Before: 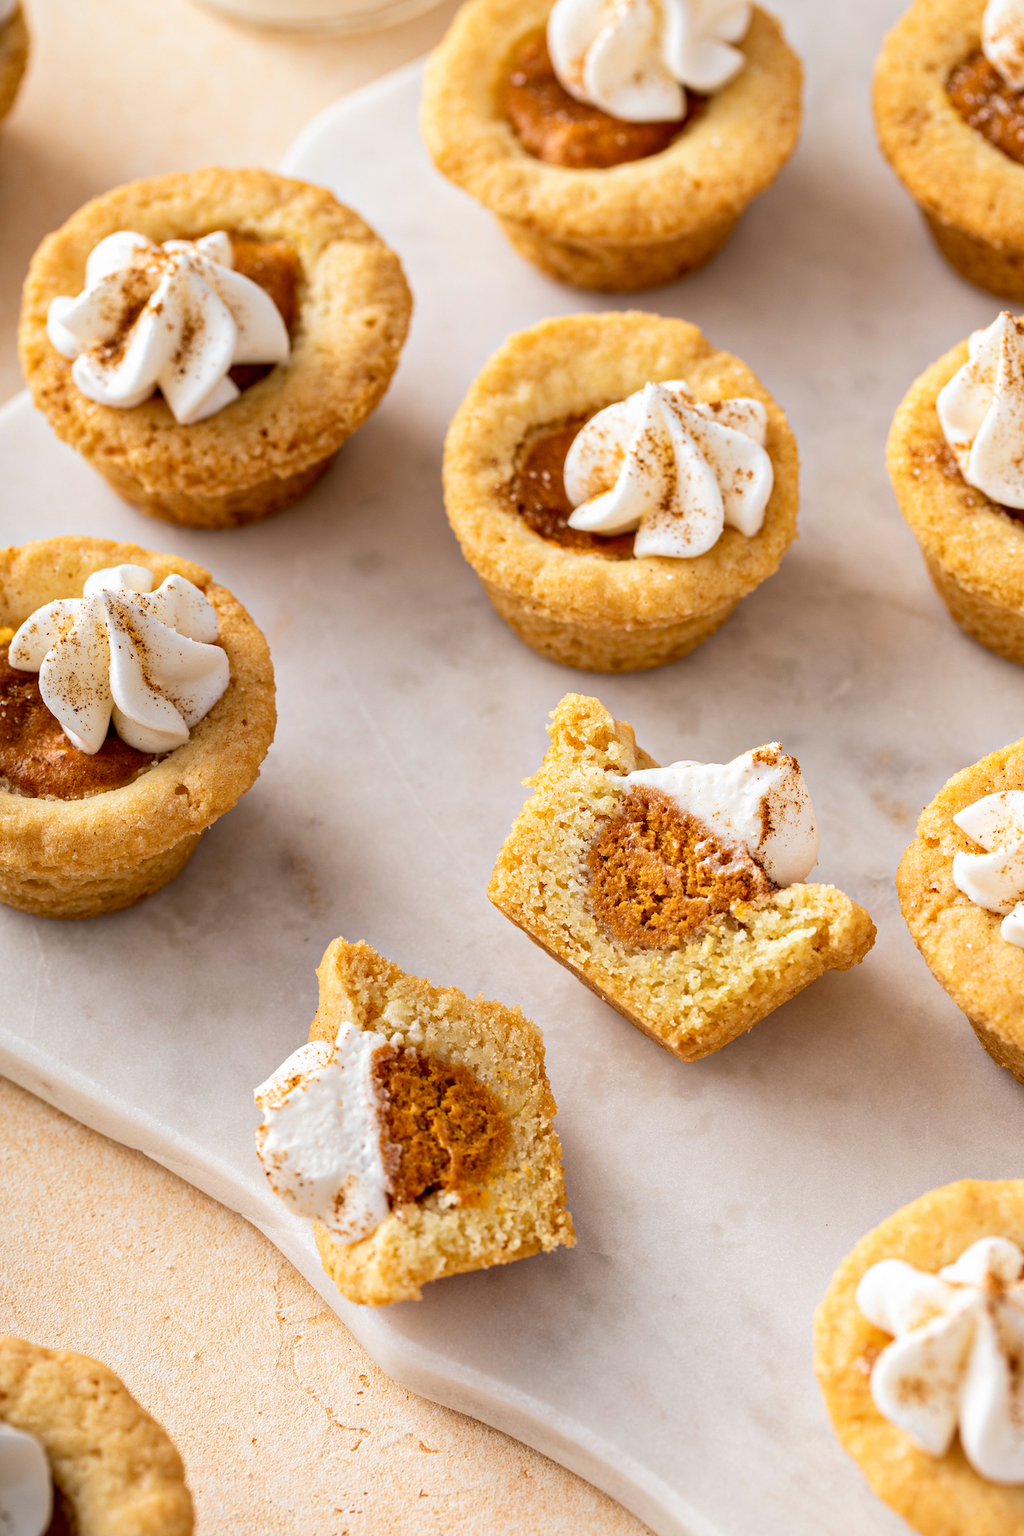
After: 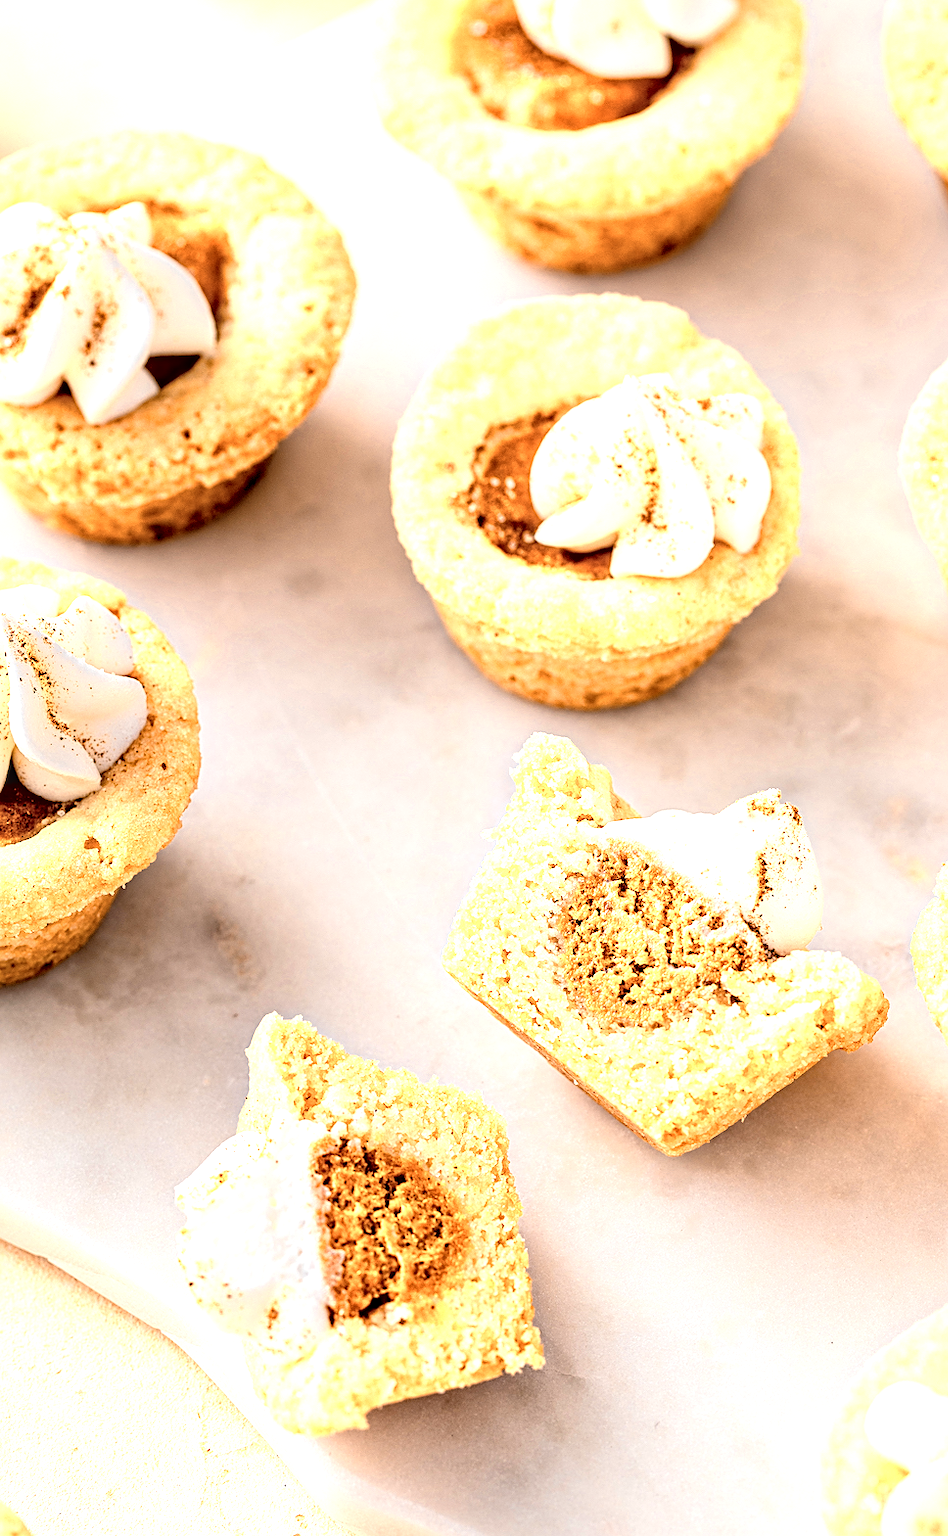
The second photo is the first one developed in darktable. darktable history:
sharpen: on, module defaults
color zones: curves: ch0 [(0.018, 0.548) (0.197, 0.654) (0.425, 0.447) (0.605, 0.658) (0.732, 0.579)]; ch1 [(0.105, 0.531) (0.224, 0.531) (0.386, 0.39) (0.618, 0.456) (0.732, 0.456) (0.956, 0.421)]; ch2 [(0.039, 0.583) (0.215, 0.465) (0.399, 0.544) (0.465, 0.548) (0.614, 0.447) (0.724, 0.43) (0.882, 0.623) (0.956, 0.632)]
local contrast: detail 130%
crop: left 9.943%, top 3.581%, right 9.277%, bottom 9.217%
contrast brightness saturation: brightness 0.278
exposure: black level correction 0.013
tone equalizer: -8 EV -0.395 EV, -7 EV -0.385 EV, -6 EV -0.363 EV, -5 EV -0.217 EV, -3 EV 0.253 EV, -2 EV 0.304 EV, -1 EV 0.414 EV, +0 EV 0.432 EV, edges refinement/feathering 500, mask exposure compensation -1.57 EV, preserve details no
